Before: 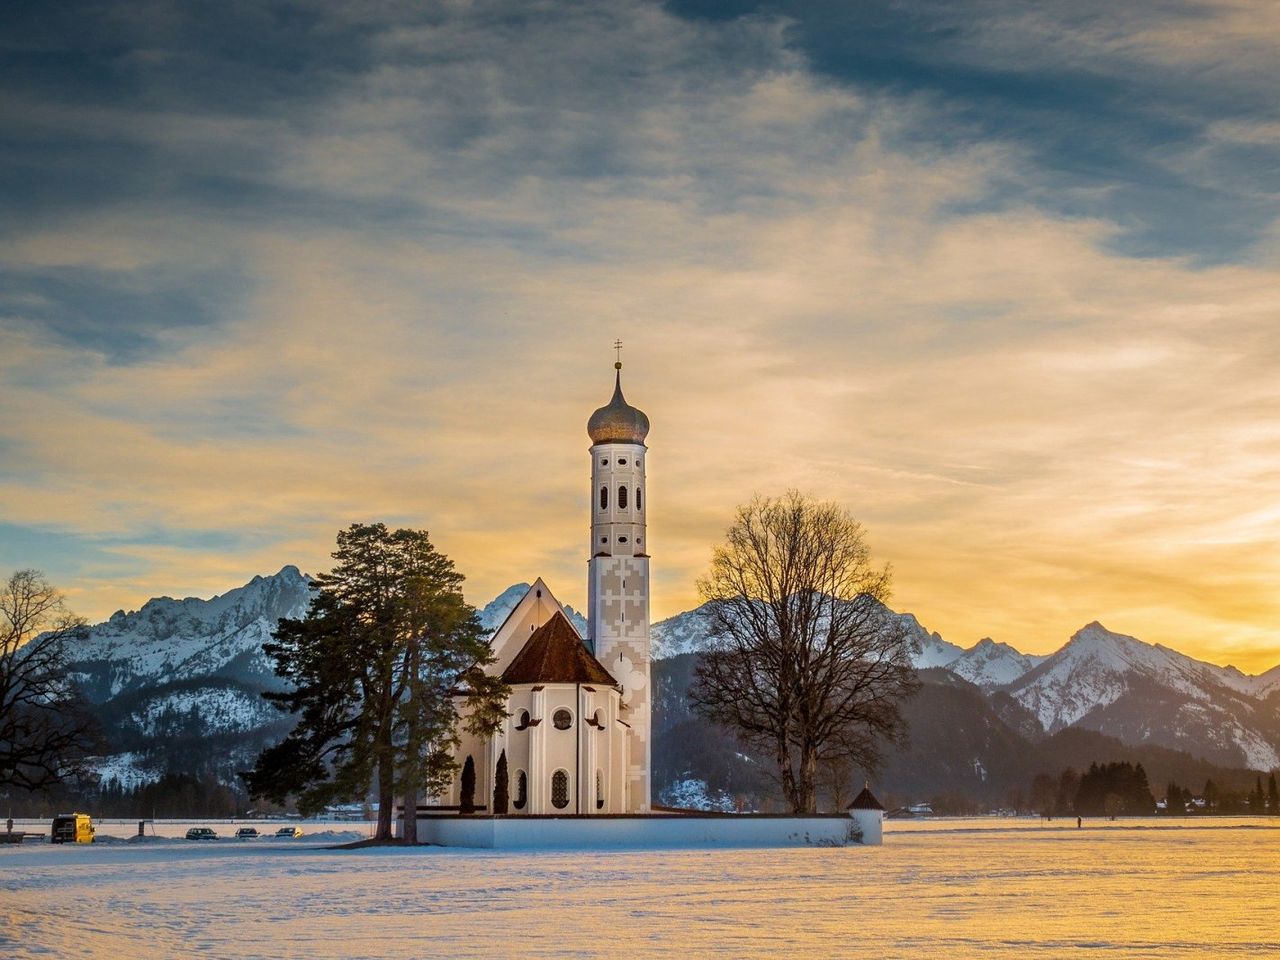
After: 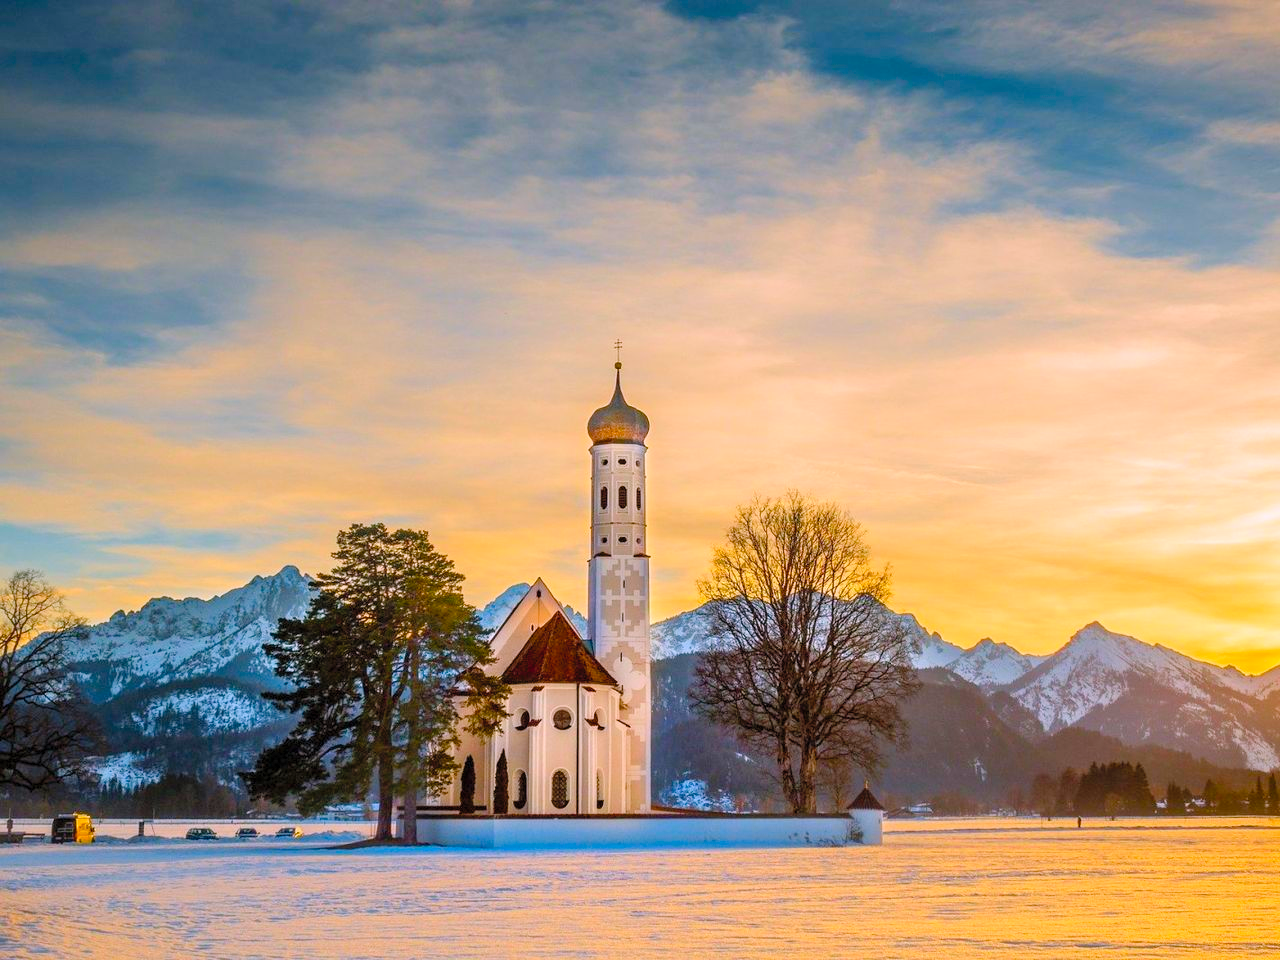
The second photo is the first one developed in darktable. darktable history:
color balance rgb: highlights gain › chroma 2.036%, highlights gain › hue 292.93°, perceptual saturation grading › global saturation 20%, perceptual saturation grading › highlights -24.86%, perceptual saturation grading › shadows 25.012%
contrast brightness saturation: contrast 0.07, brightness 0.171, saturation 0.417
